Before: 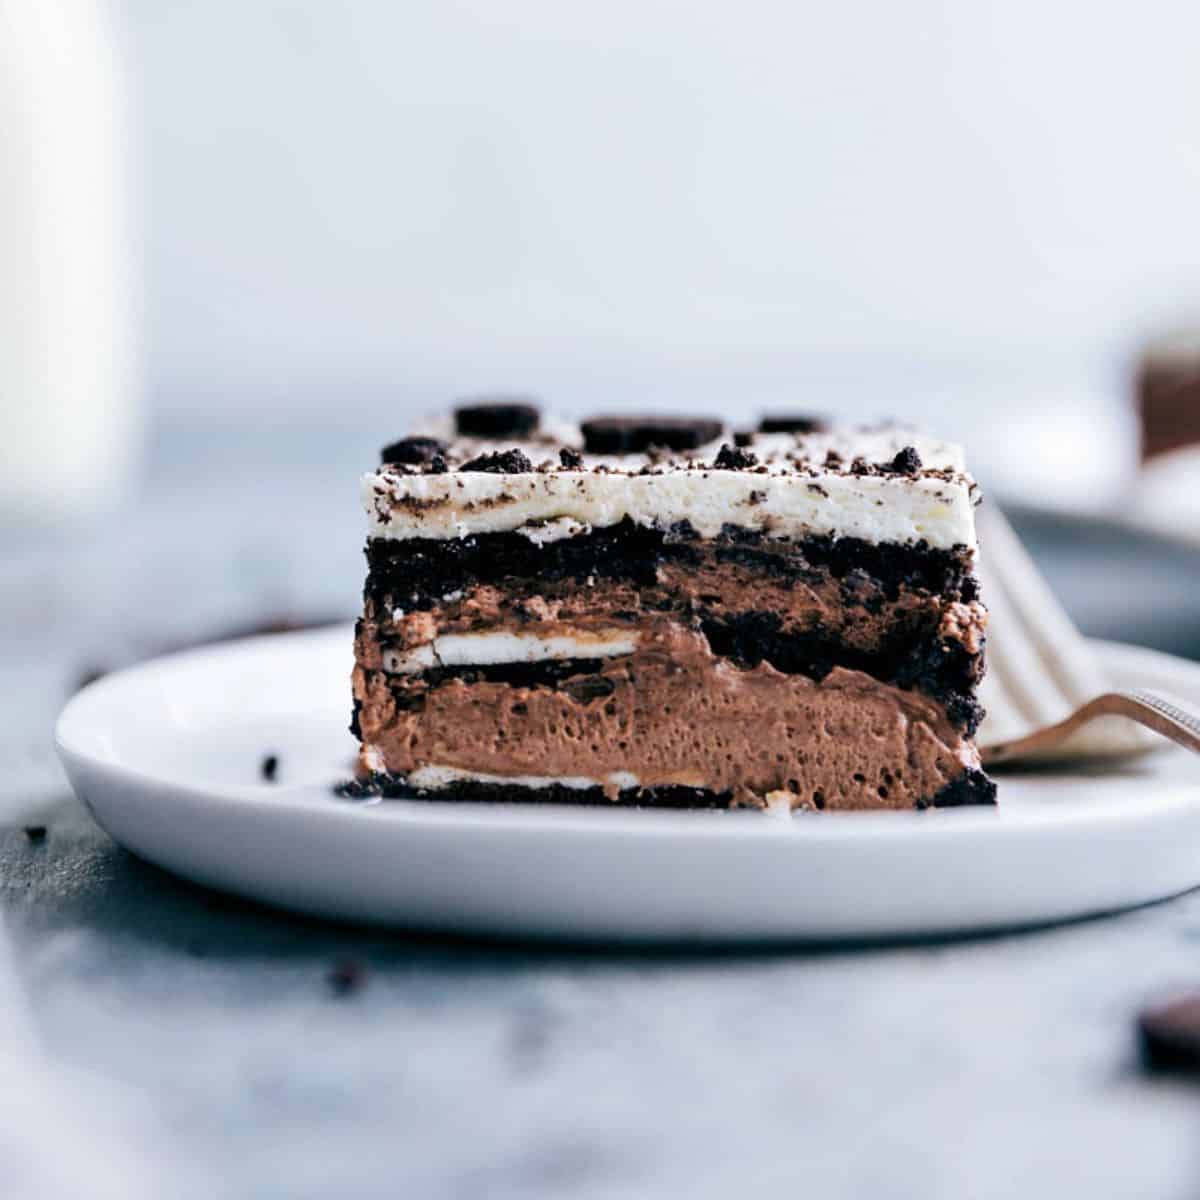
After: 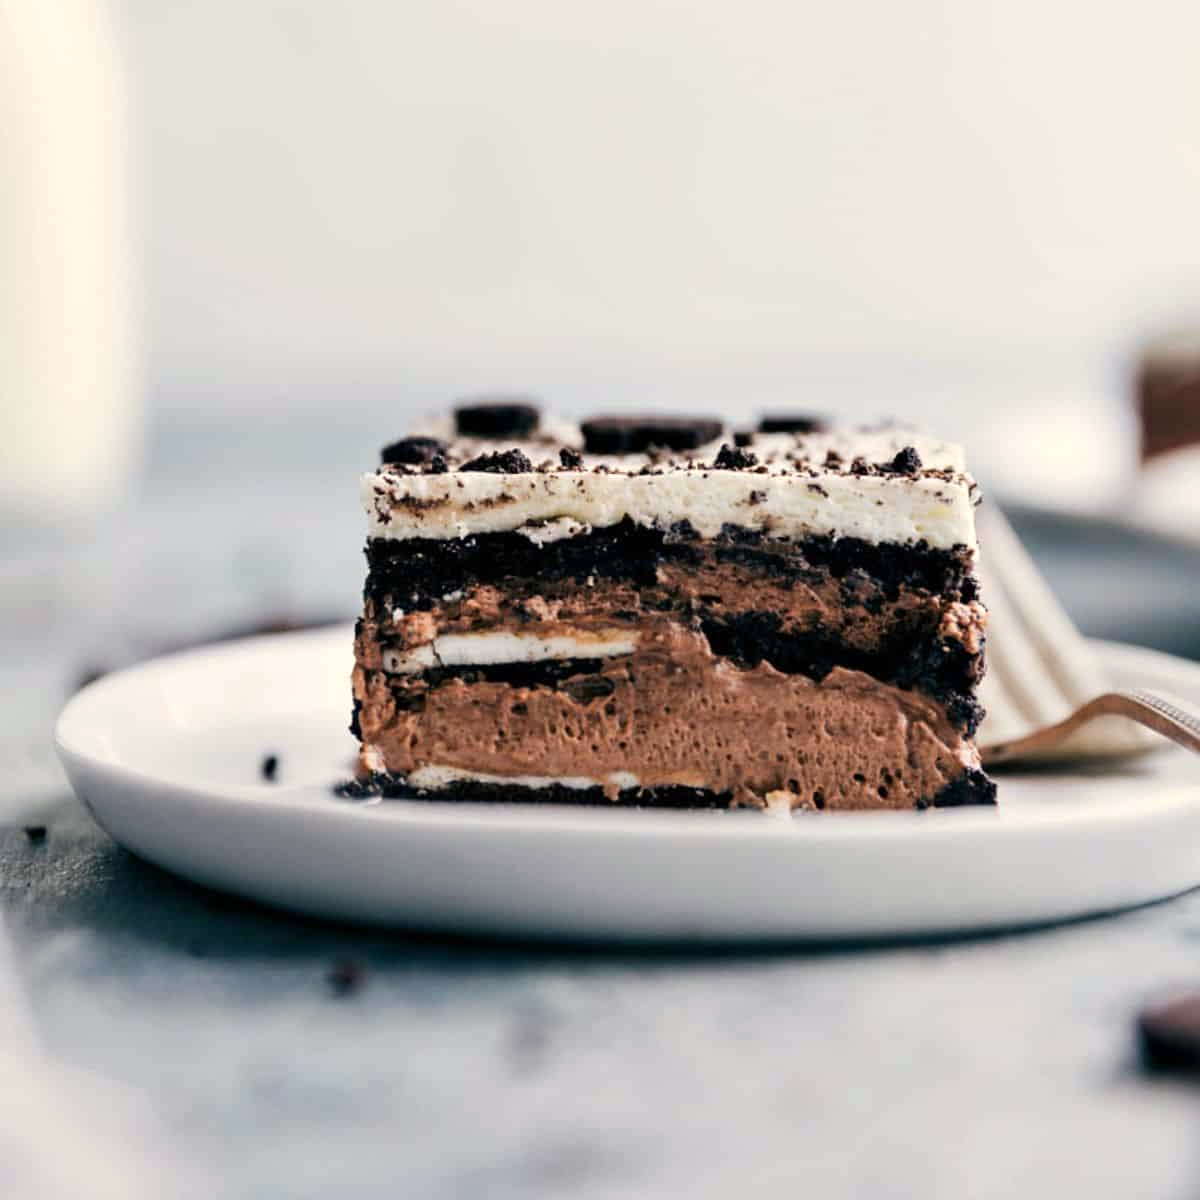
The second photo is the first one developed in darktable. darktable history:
color contrast: green-magenta contrast 0.96
white balance: red 1.045, blue 0.932
